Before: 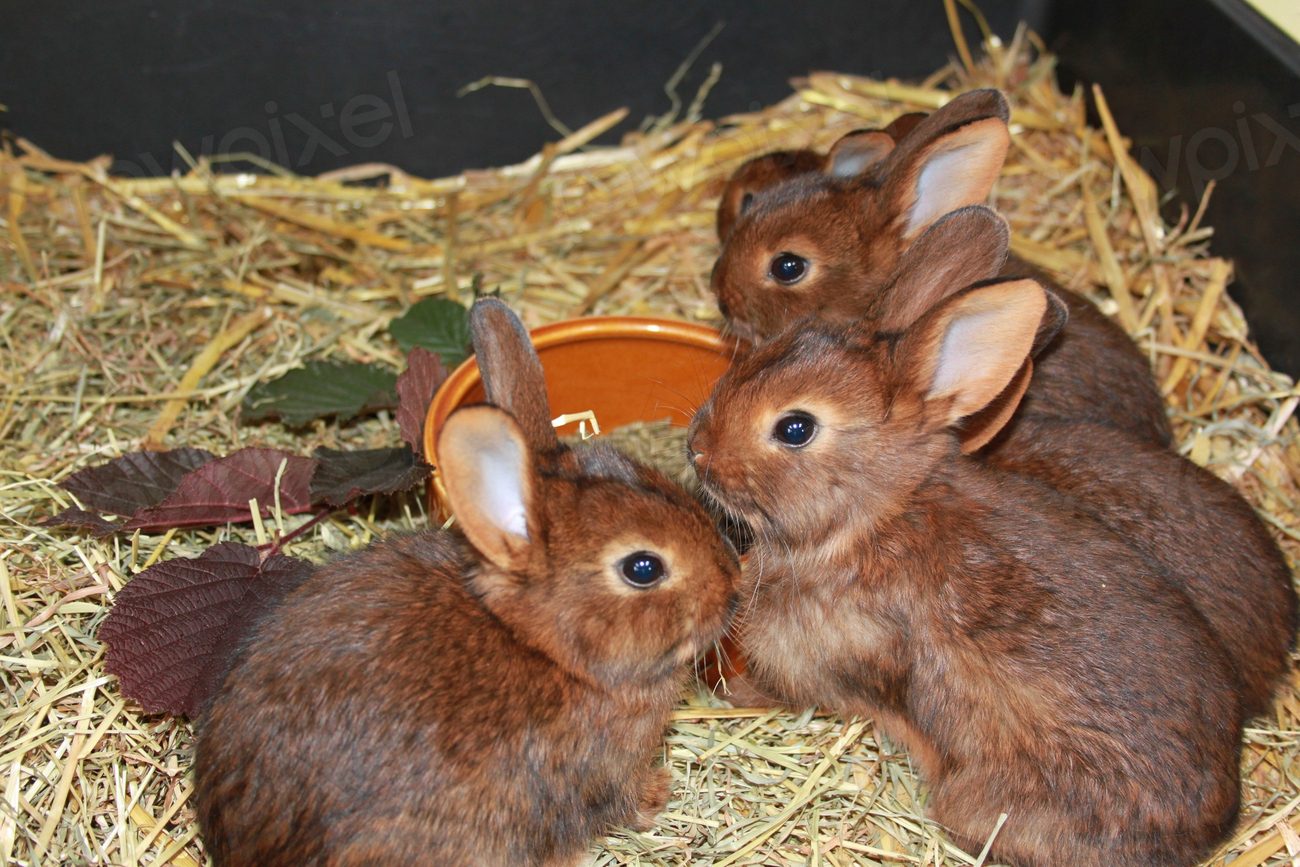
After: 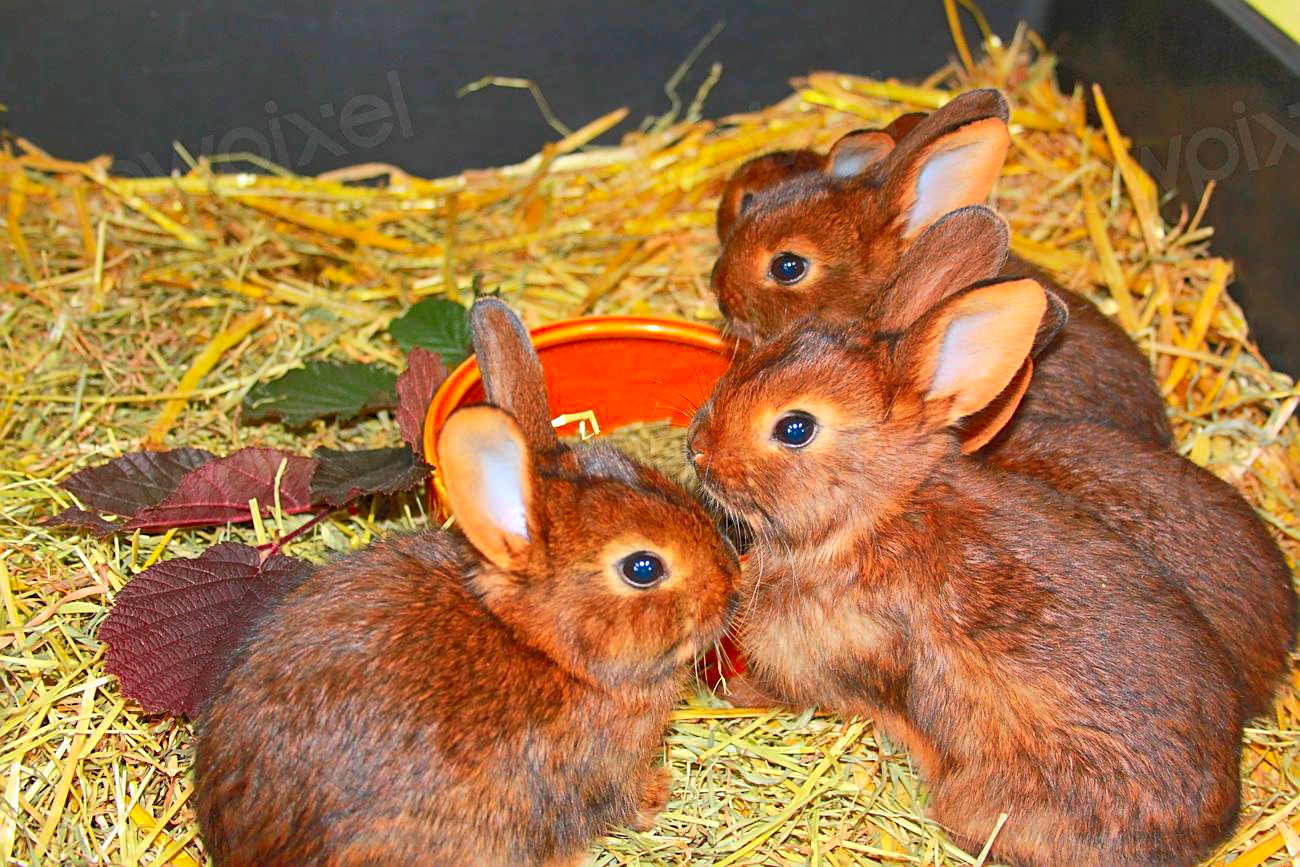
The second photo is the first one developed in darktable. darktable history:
shadows and highlights: on, module defaults
sharpen: on, module defaults
contrast brightness saturation: contrast 0.2, brightness 0.2, saturation 0.8
